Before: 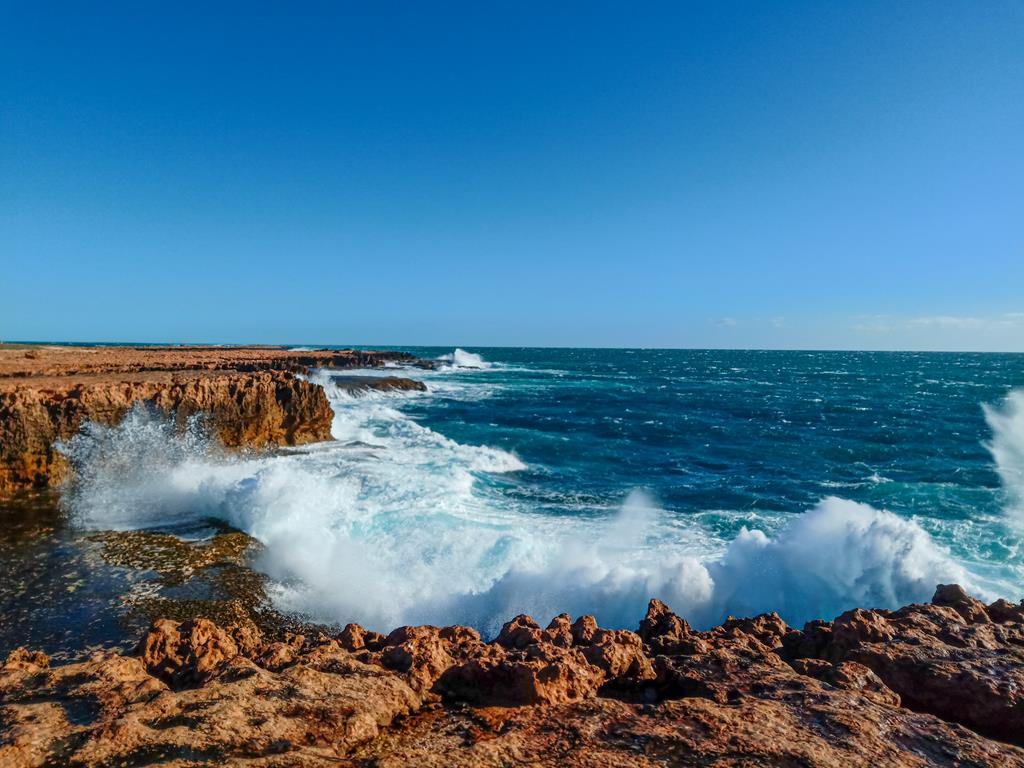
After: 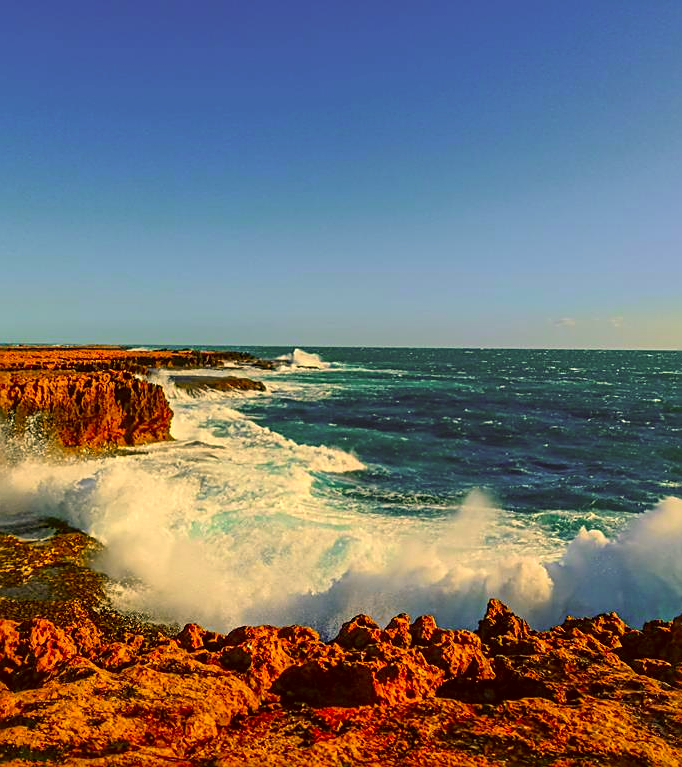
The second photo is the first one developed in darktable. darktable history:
sharpen: on, module defaults
color correction: highlights a* 10.44, highlights b* 30.04, shadows a* 2.73, shadows b* 17.51, saturation 1.72
crop and rotate: left 15.754%, right 17.579%
tone equalizer: on, module defaults
